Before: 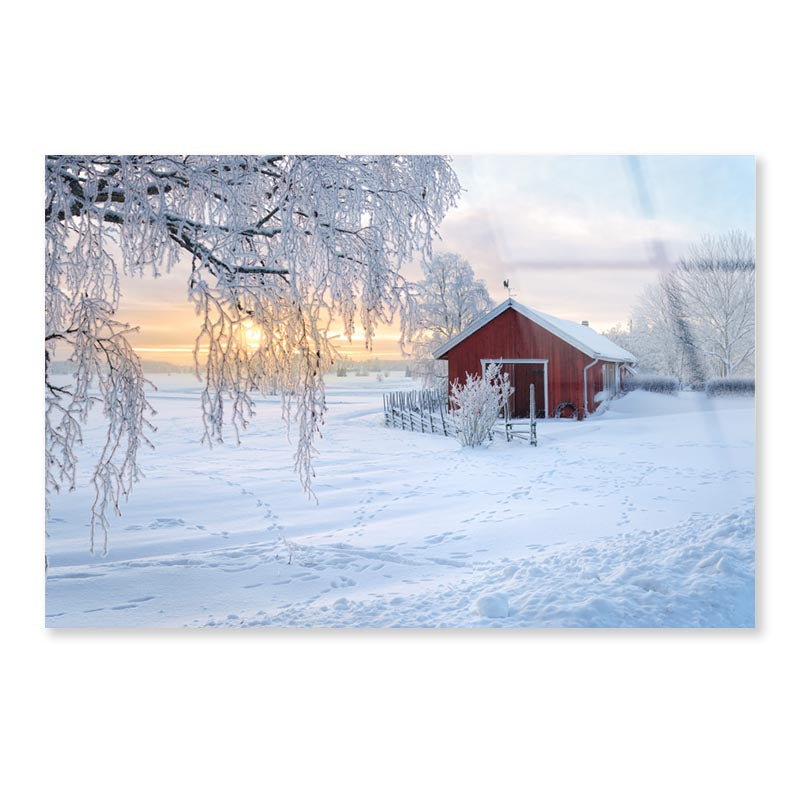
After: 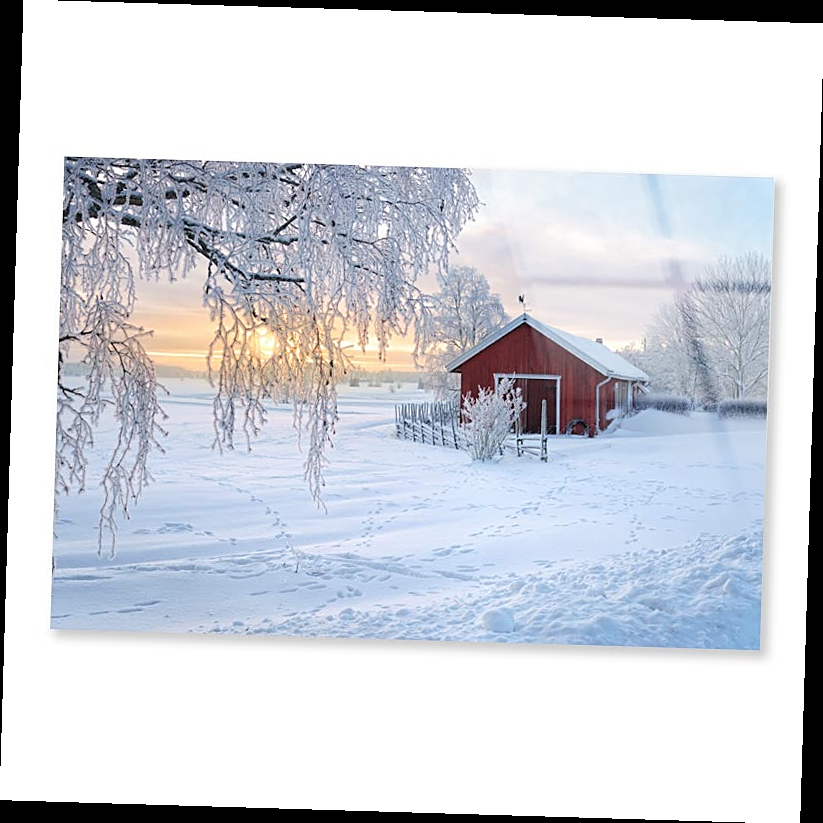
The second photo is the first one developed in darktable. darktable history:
haze removal: compatibility mode true, adaptive false
sharpen: on, module defaults
rotate and perspective: rotation 1.72°, automatic cropping off
